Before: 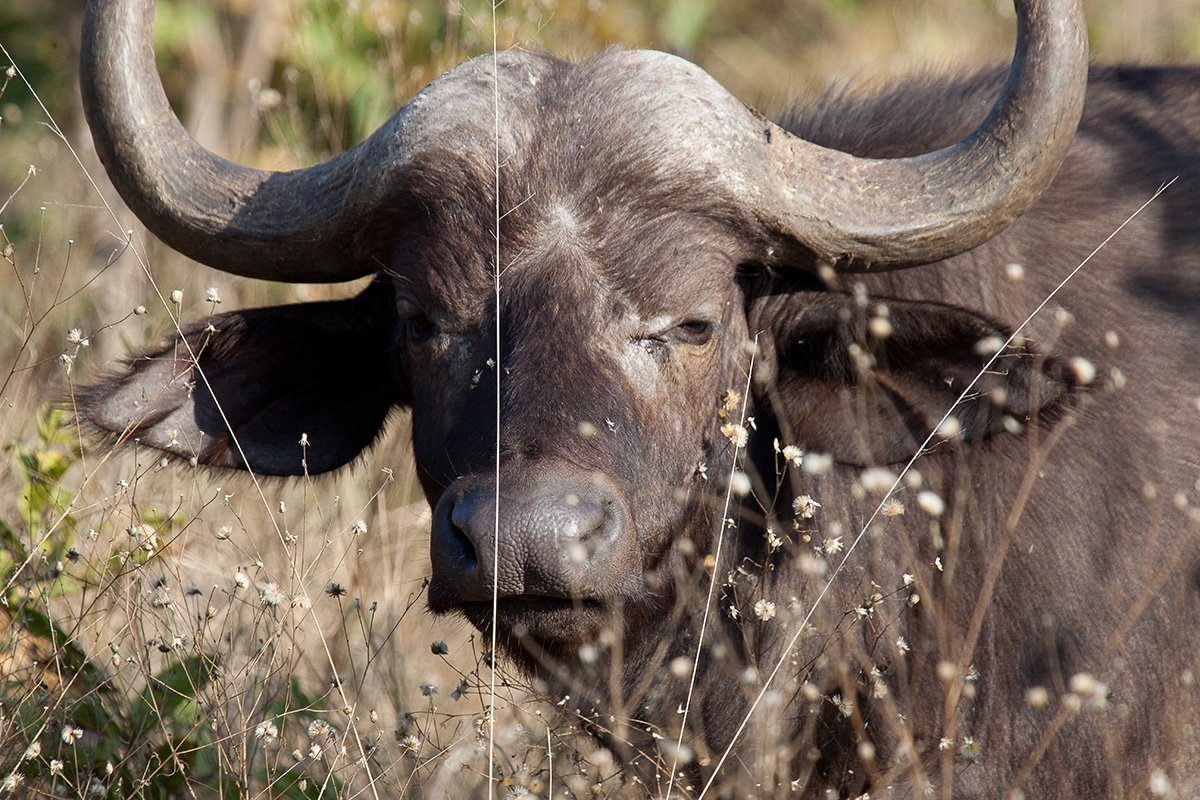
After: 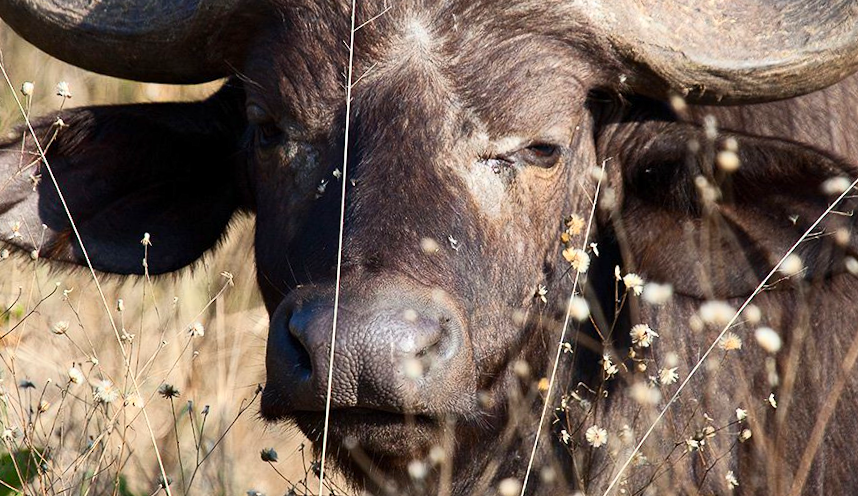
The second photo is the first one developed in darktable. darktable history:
crop and rotate: angle -3.37°, left 9.827%, top 20.563%, right 12.427%, bottom 11.959%
contrast brightness saturation: contrast 0.227, brightness 0.101, saturation 0.288
